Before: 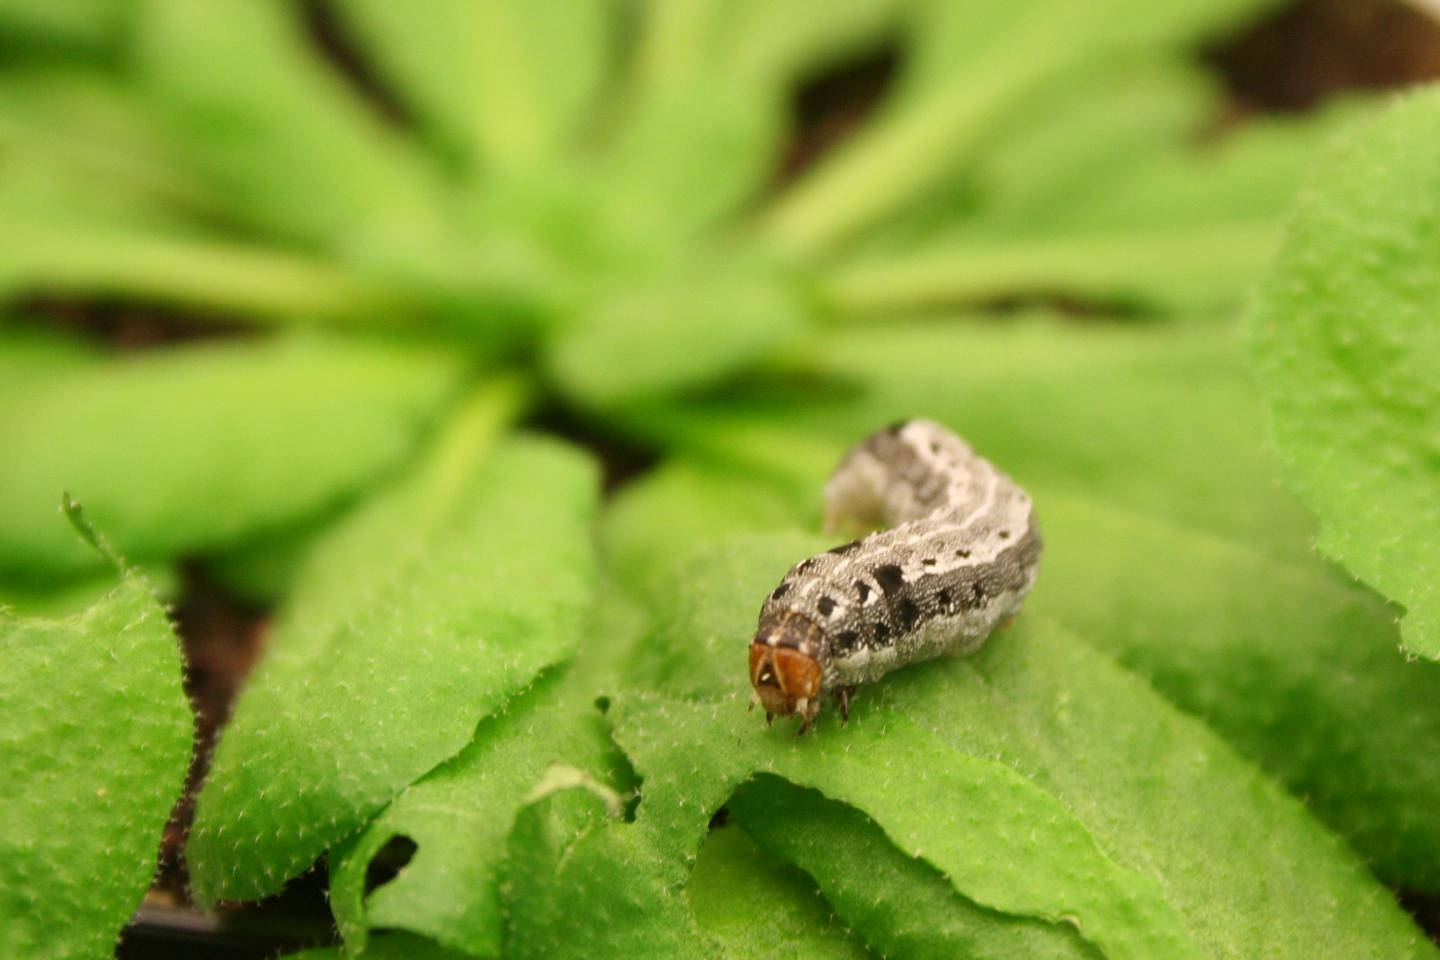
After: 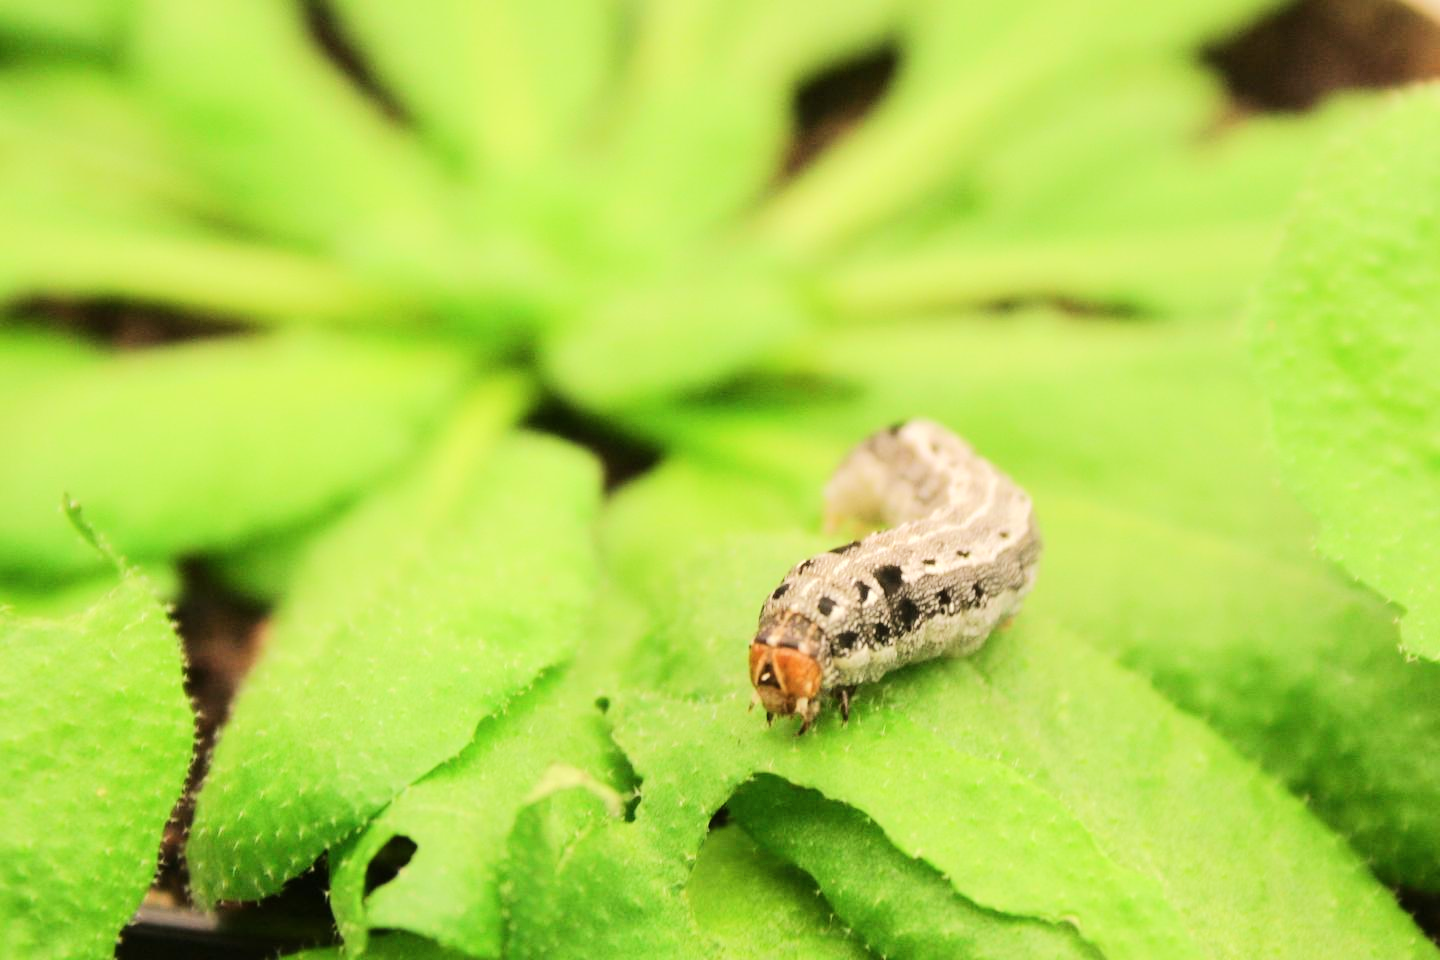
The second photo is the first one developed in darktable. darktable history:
color zones: curves: ch1 [(0, 0.469) (0.001, 0.469) (0.12, 0.446) (0.248, 0.469) (0.5, 0.5) (0.748, 0.5) (0.999, 0.469) (1, 0.469)]
tone equalizer: -7 EV 0.142 EV, -6 EV 0.573 EV, -5 EV 1.11 EV, -4 EV 1.37 EV, -3 EV 1.15 EV, -2 EV 0.6 EV, -1 EV 0.15 EV, edges refinement/feathering 500, mask exposure compensation -1.57 EV, preserve details no
